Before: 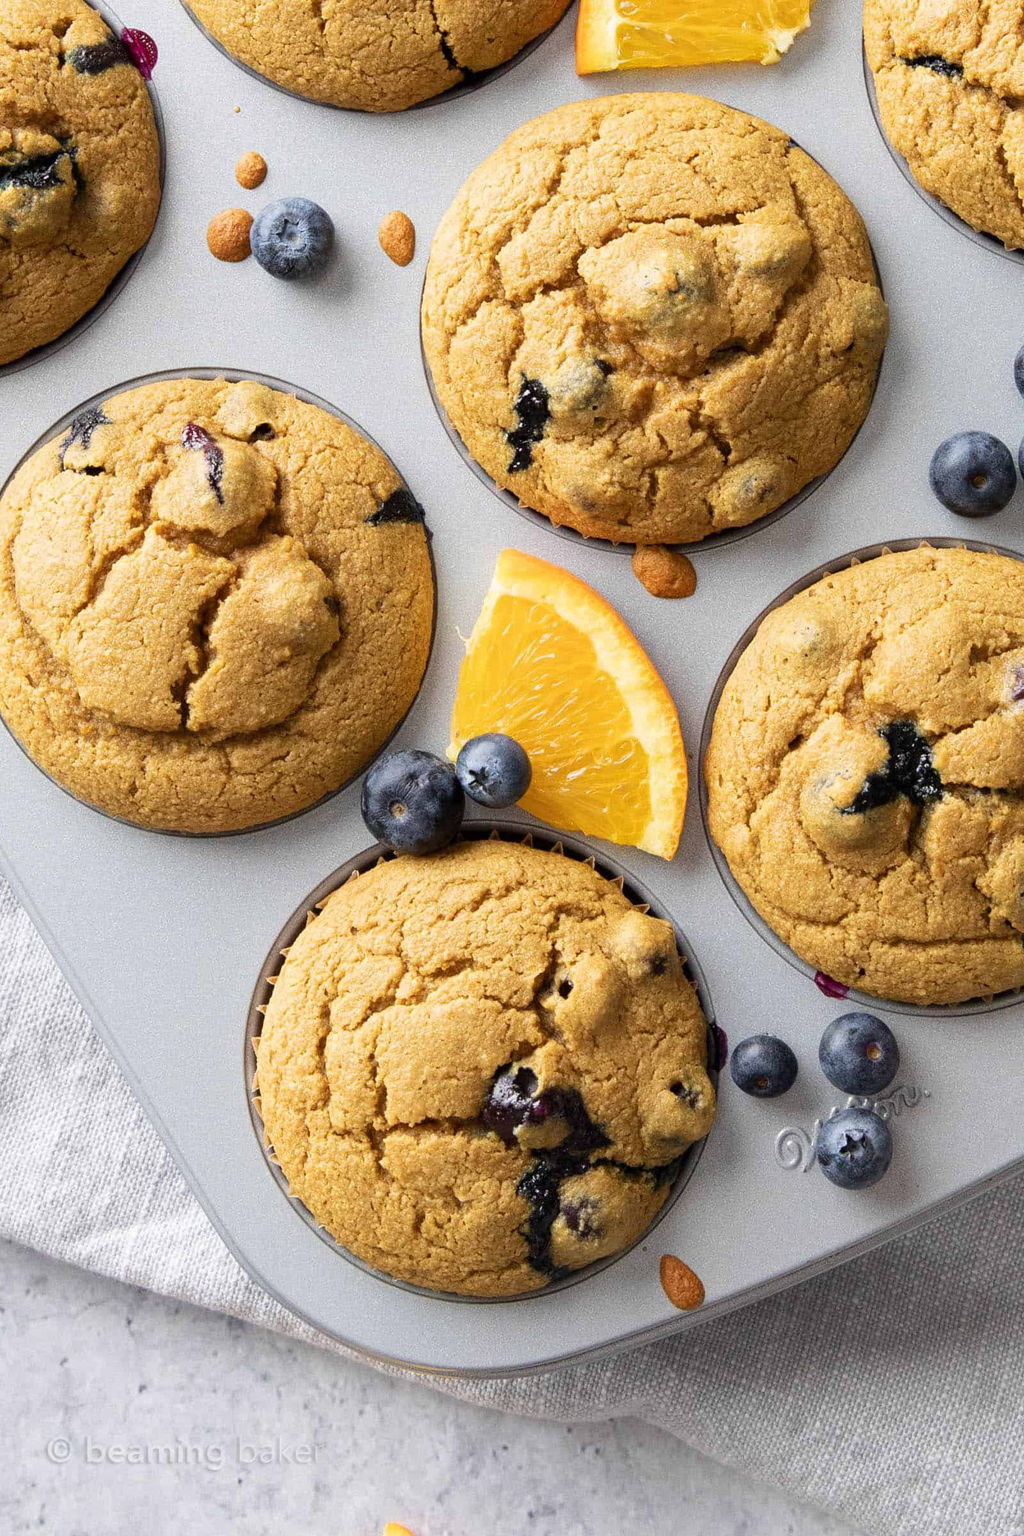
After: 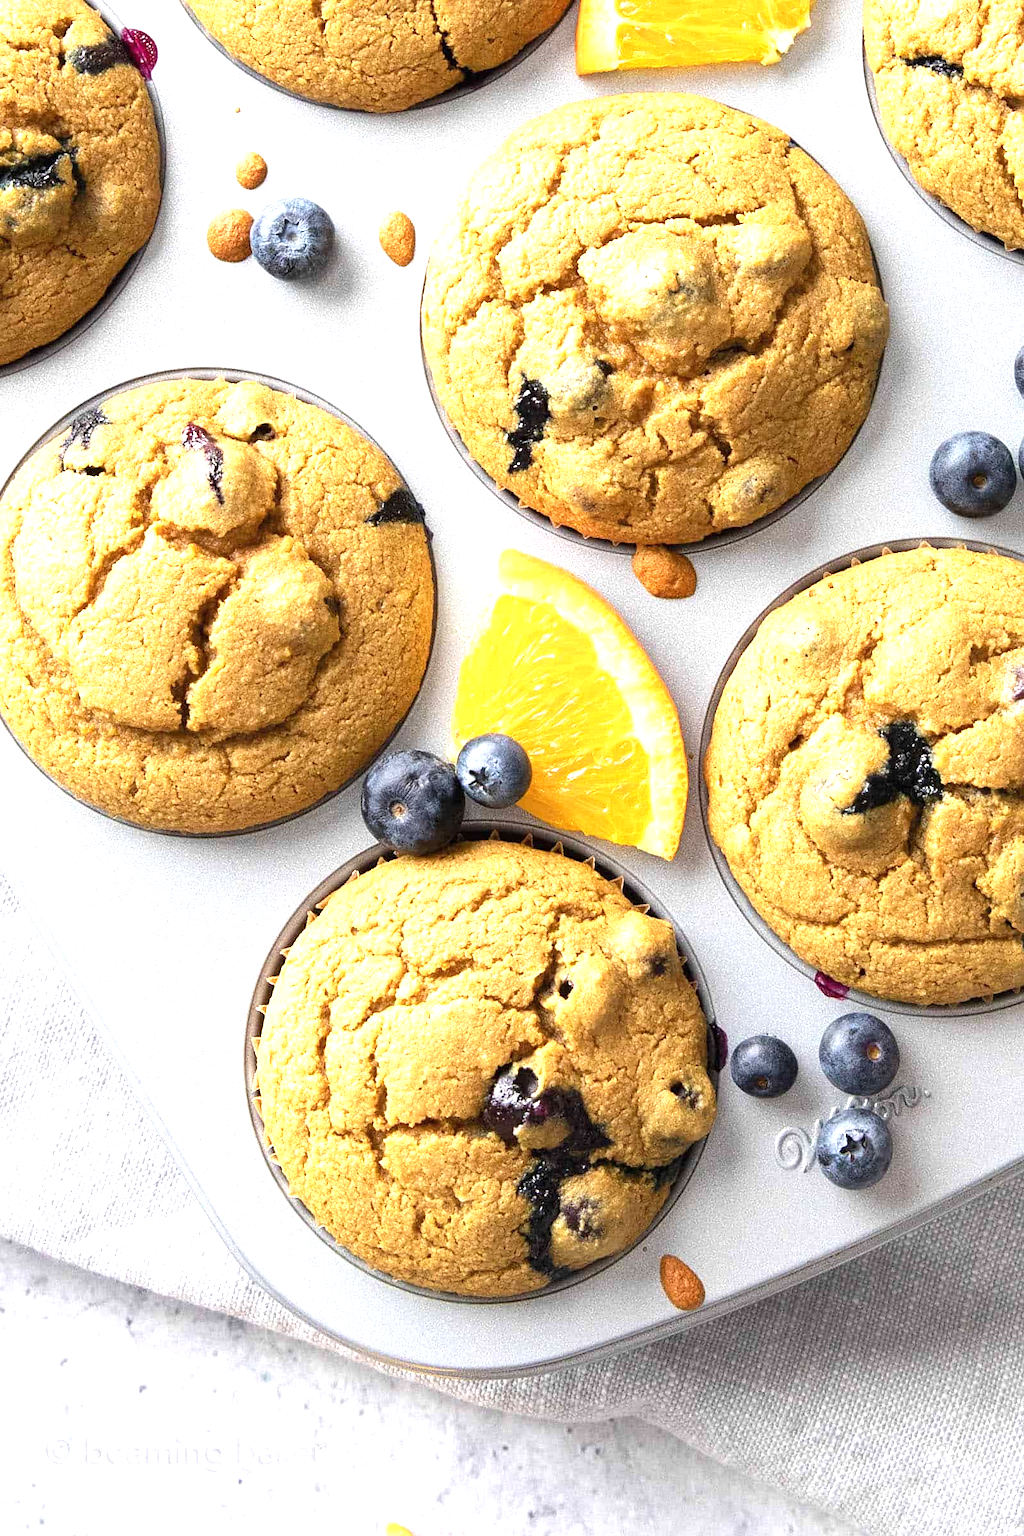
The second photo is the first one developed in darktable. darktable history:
exposure: black level correction -0.001, exposure 0.903 EV, compensate highlight preservation false
sharpen: amount 0.204
